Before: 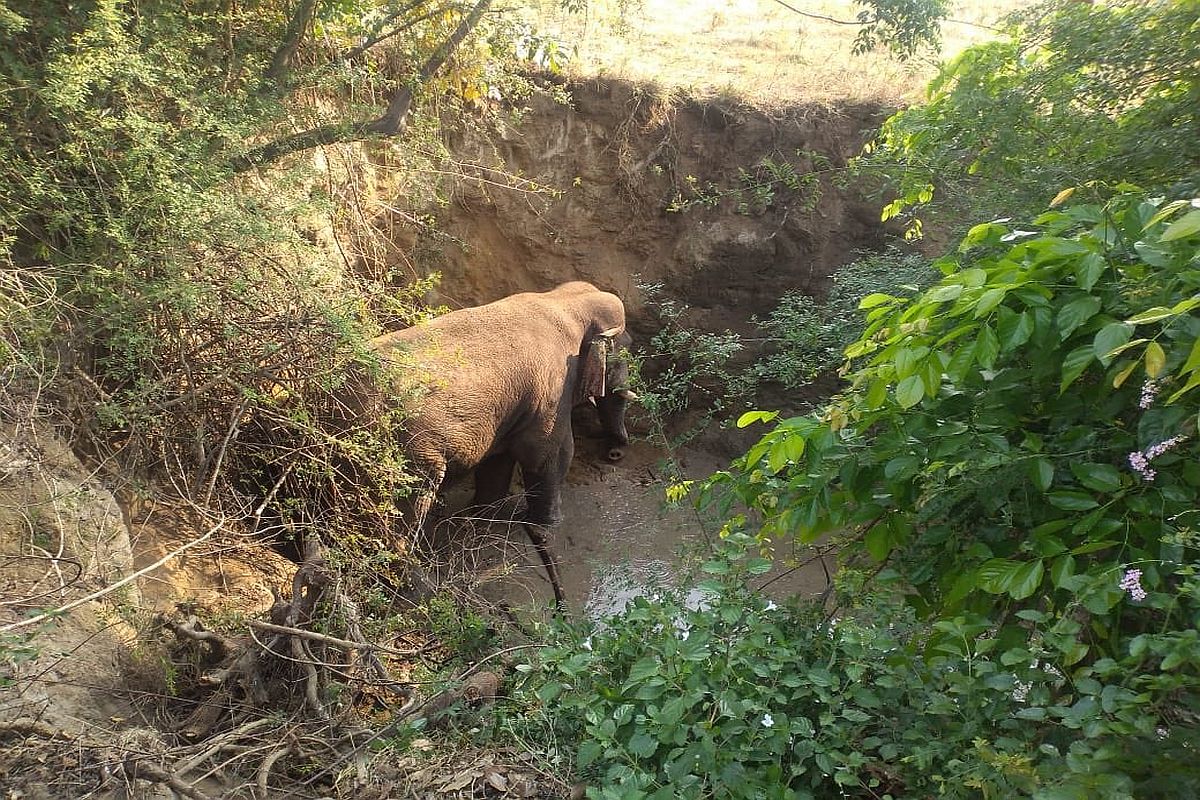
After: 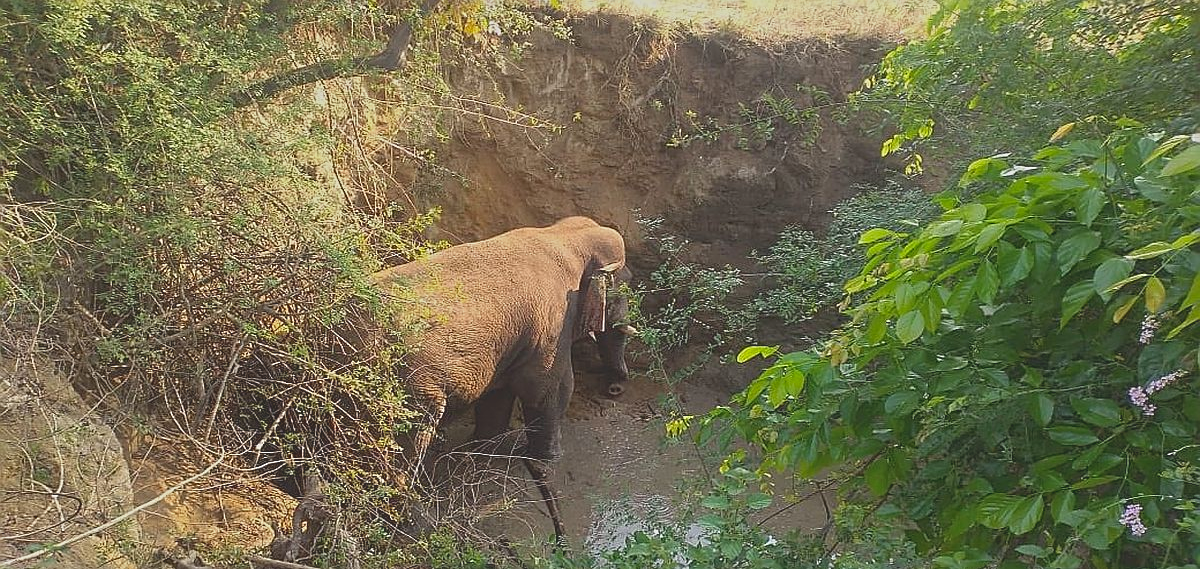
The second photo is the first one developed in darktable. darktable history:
crop and rotate: top 8.142%, bottom 20.615%
sharpen: on, module defaults
contrast brightness saturation: contrast -0.295
